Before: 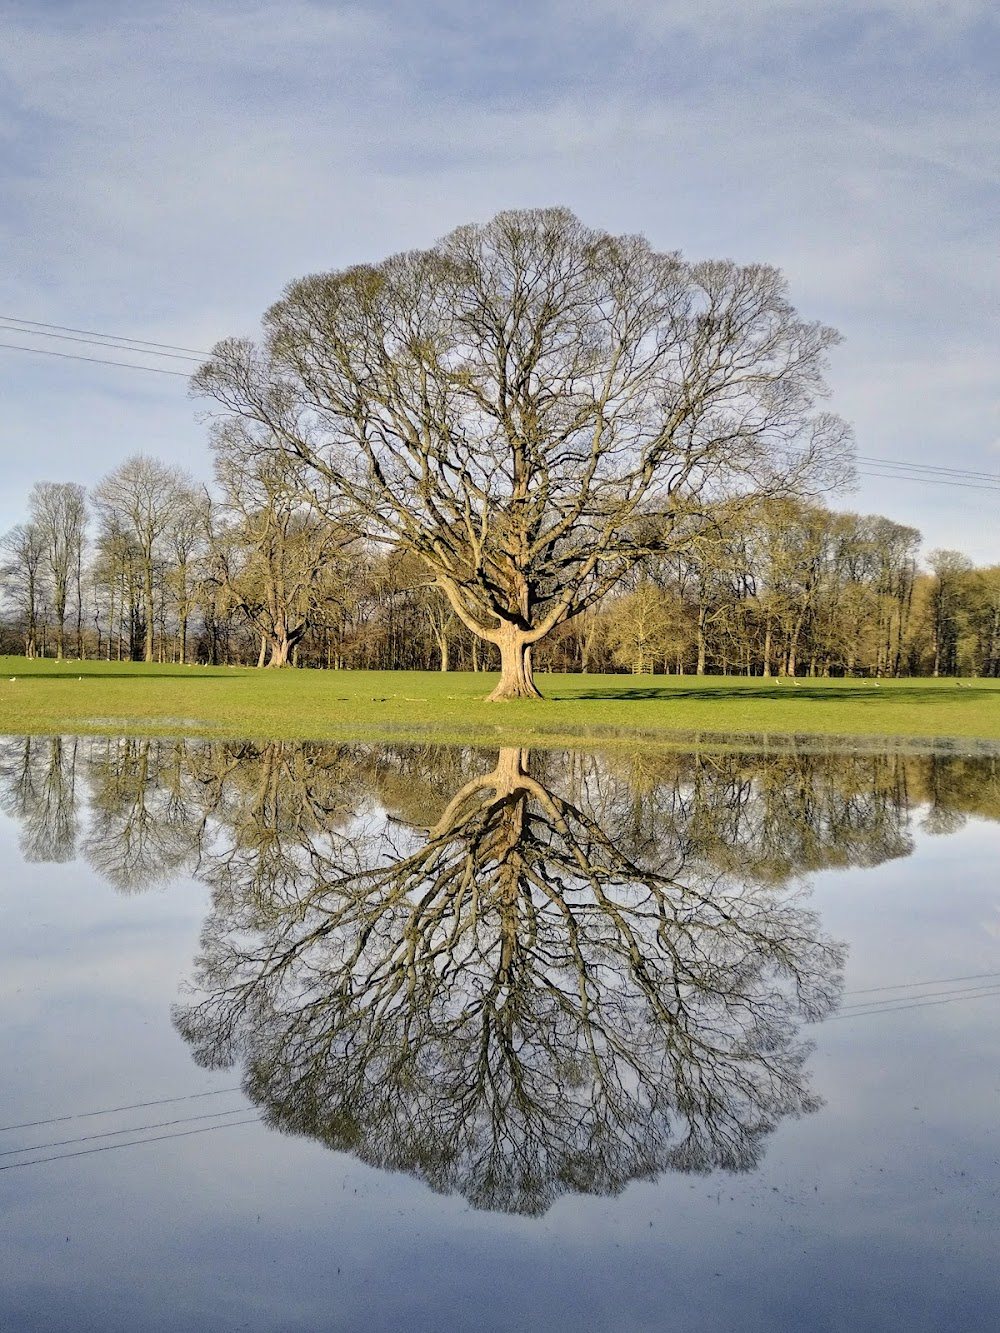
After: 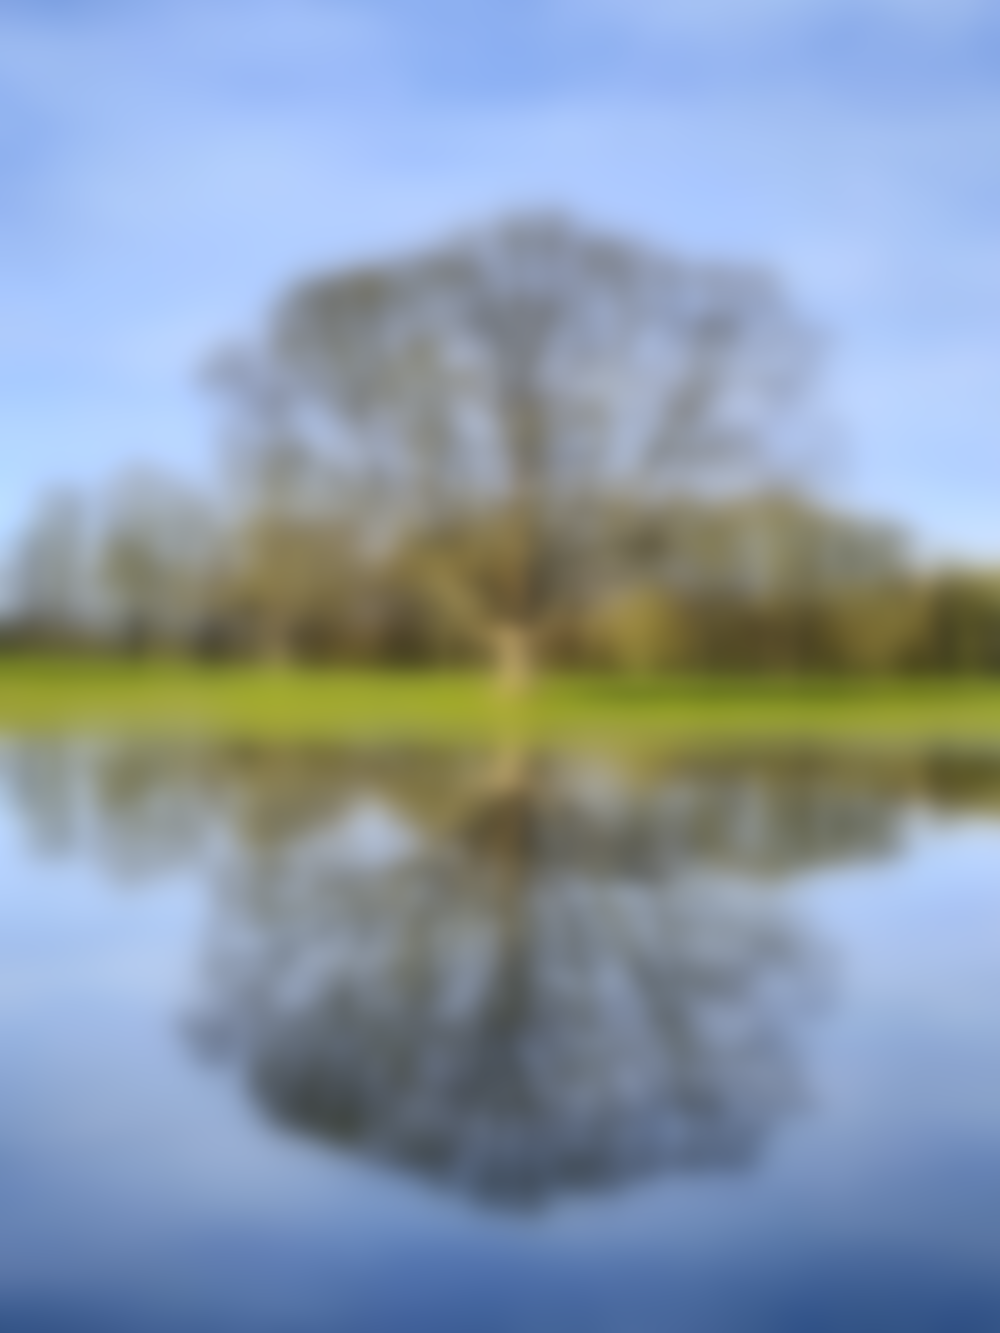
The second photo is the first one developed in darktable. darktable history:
contrast brightness saturation: contrast 0.18, saturation 0.3
lowpass: radius 16, unbound 0
white balance: red 0.931, blue 1.11
